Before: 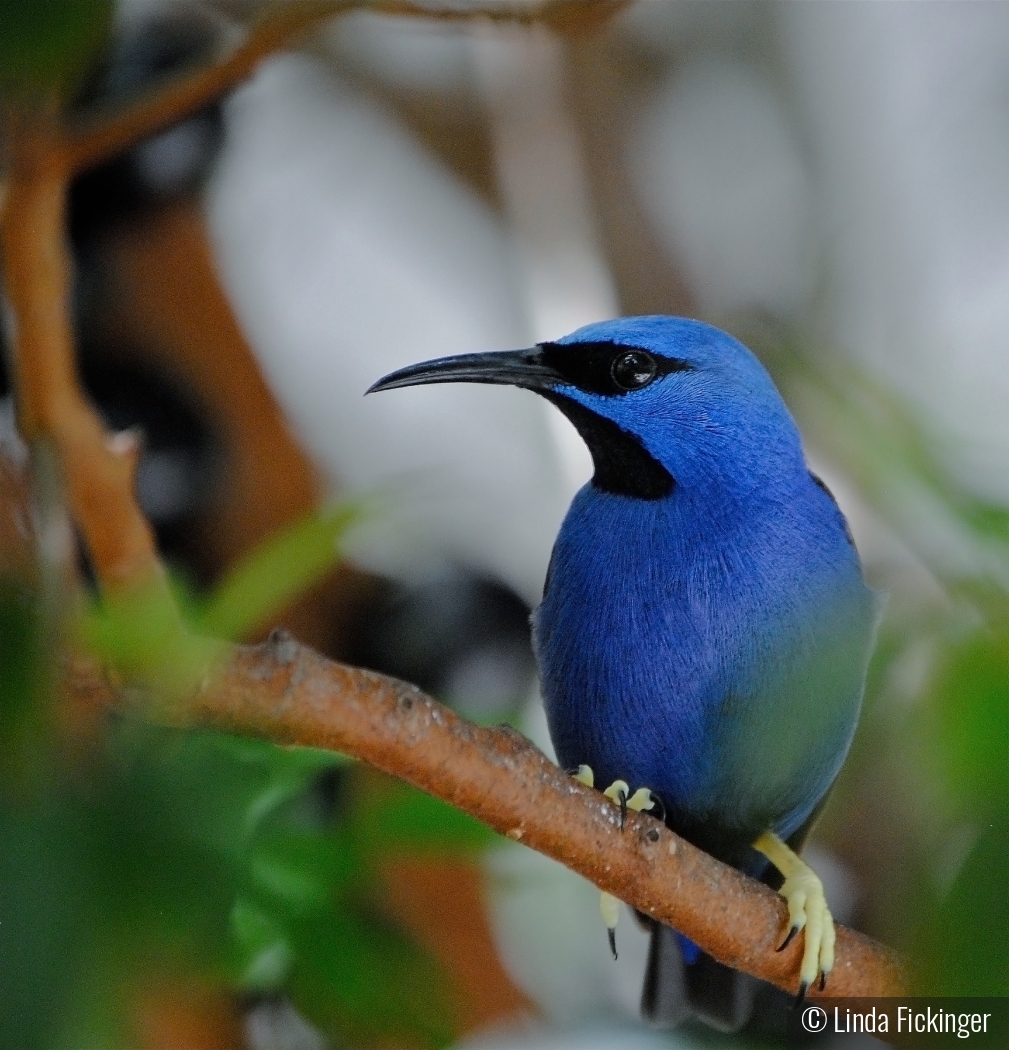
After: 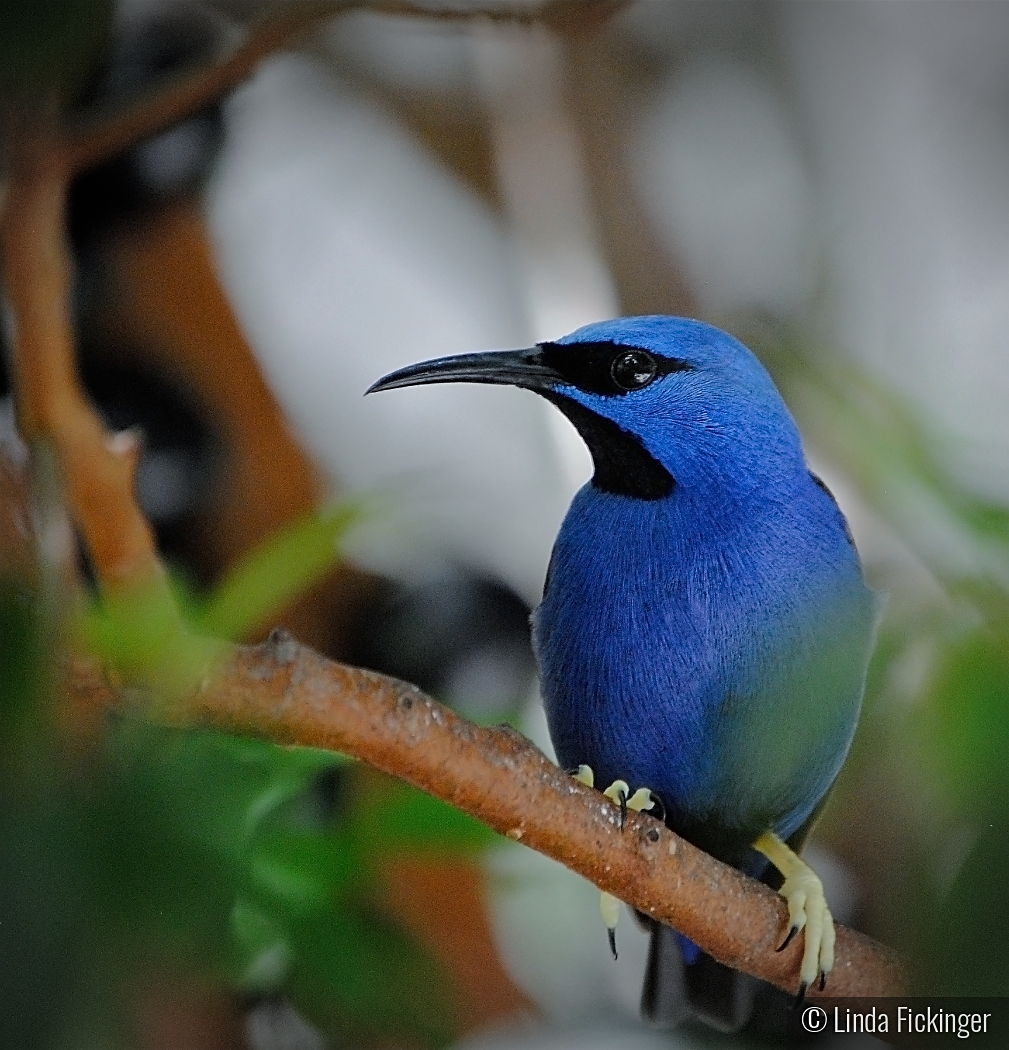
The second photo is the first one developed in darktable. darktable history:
vignetting: fall-off start 88.33%, fall-off radius 43.94%, width/height ratio 1.155, unbound false
sharpen: on, module defaults
